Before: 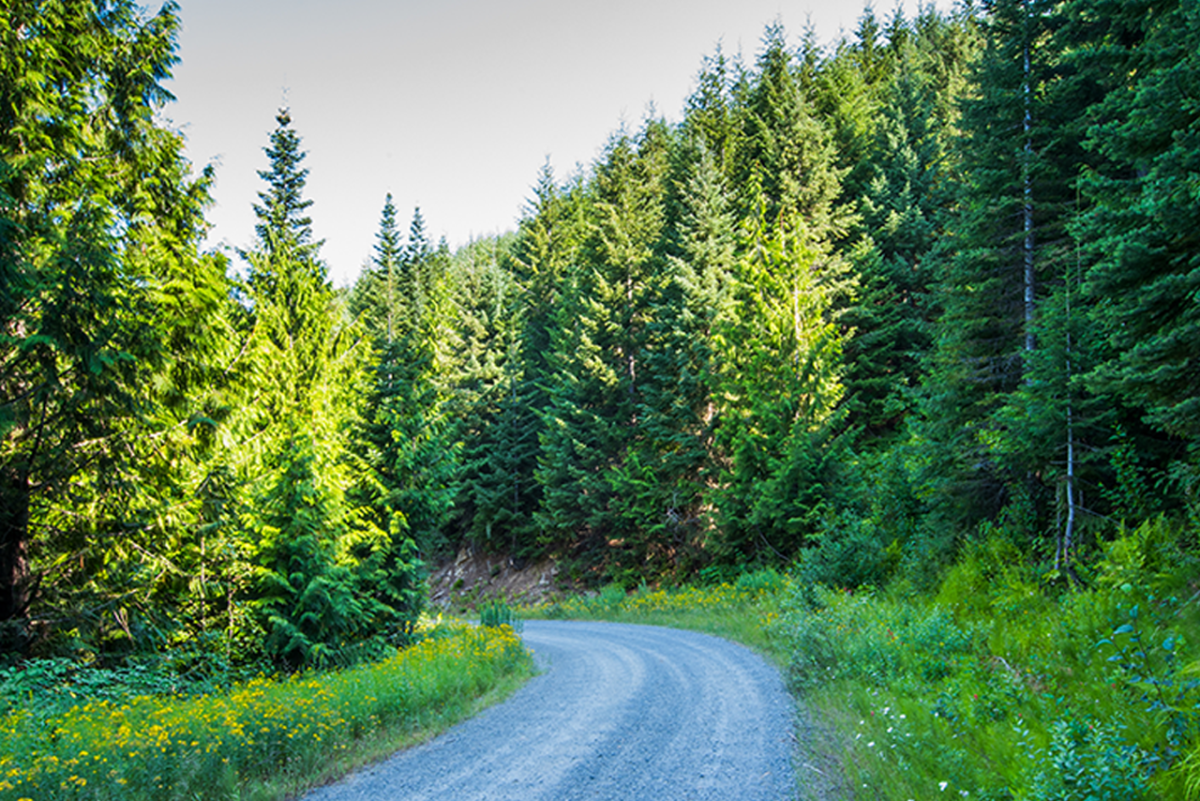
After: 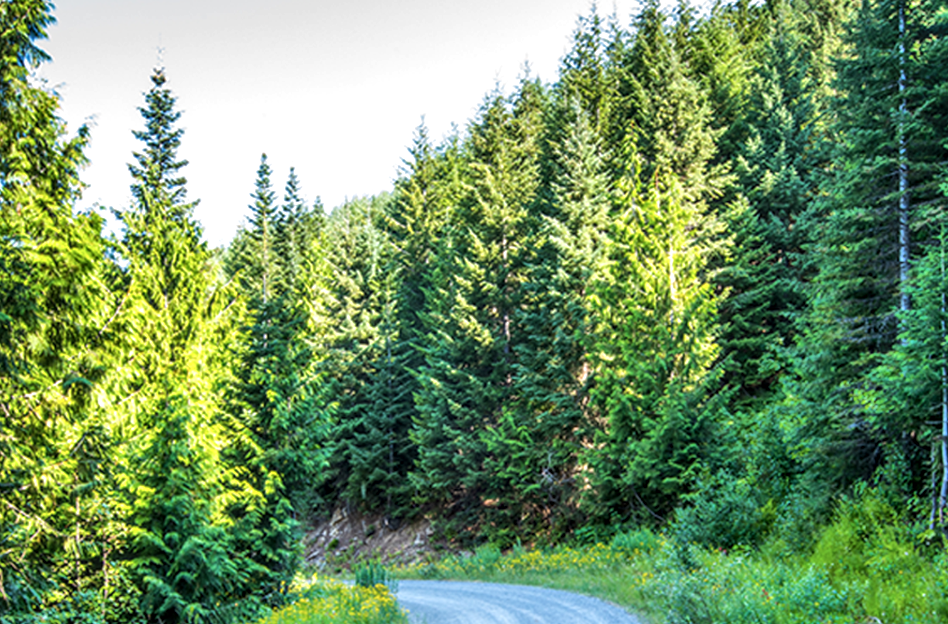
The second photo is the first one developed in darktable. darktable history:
crop and rotate: left 10.458%, top 5.098%, right 10.473%, bottom 16.89%
local contrast: on, module defaults
shadows and highlights: radius 110.94, shadows 51.14, white point adjustment 9.04, highlights -2.37, soften with gaussian
